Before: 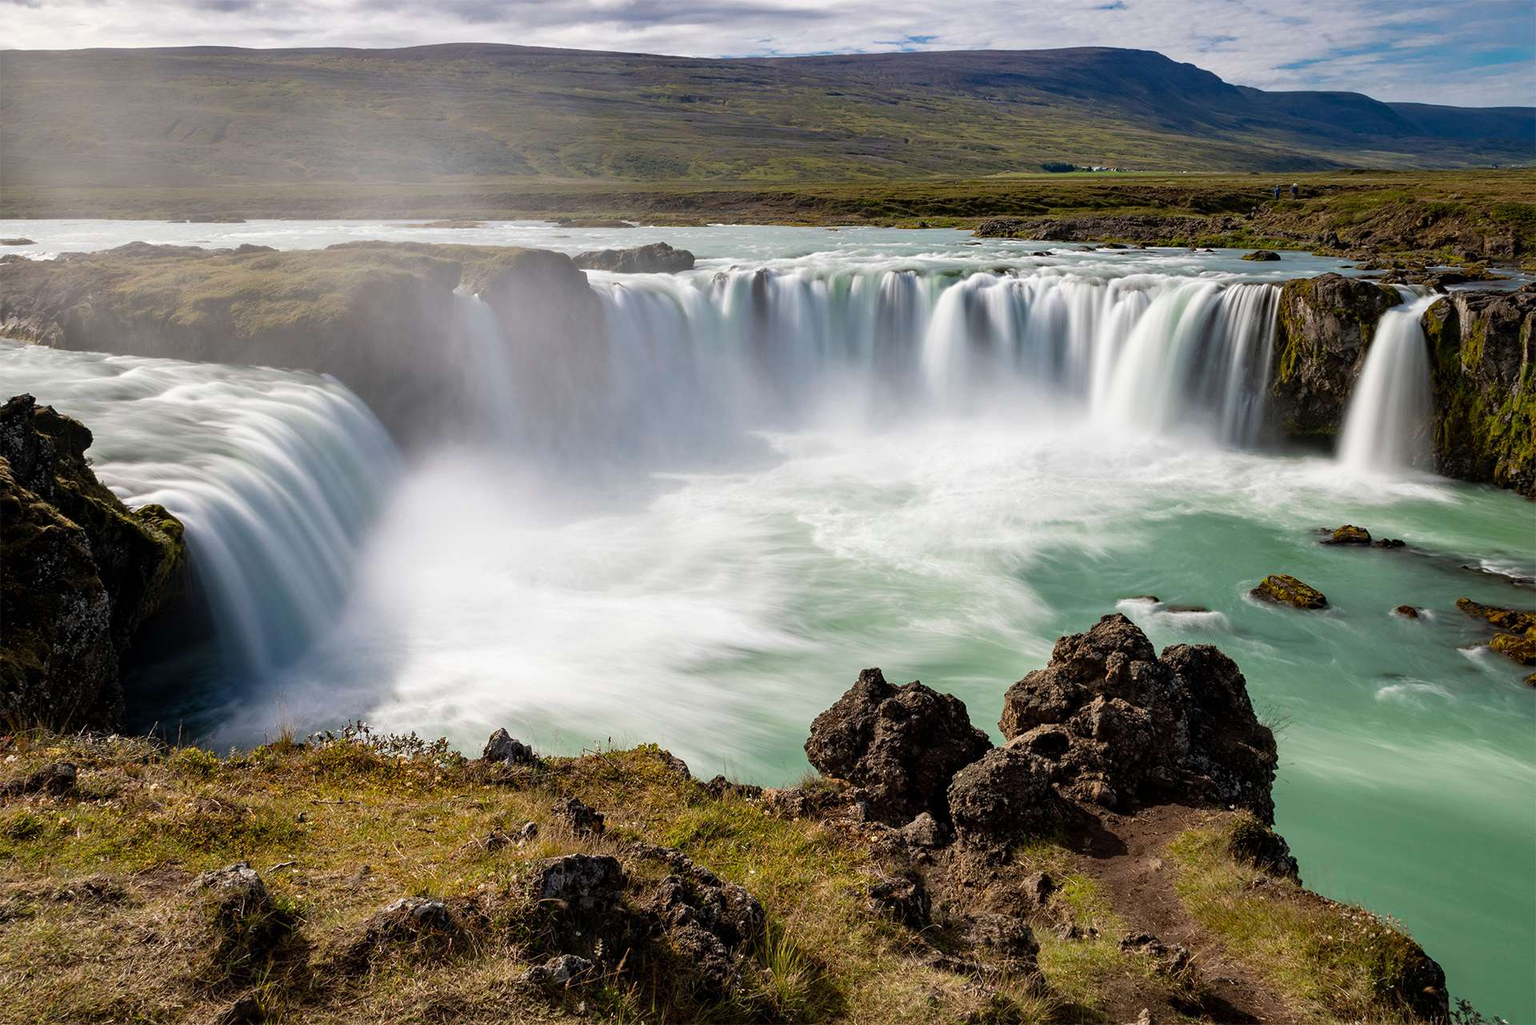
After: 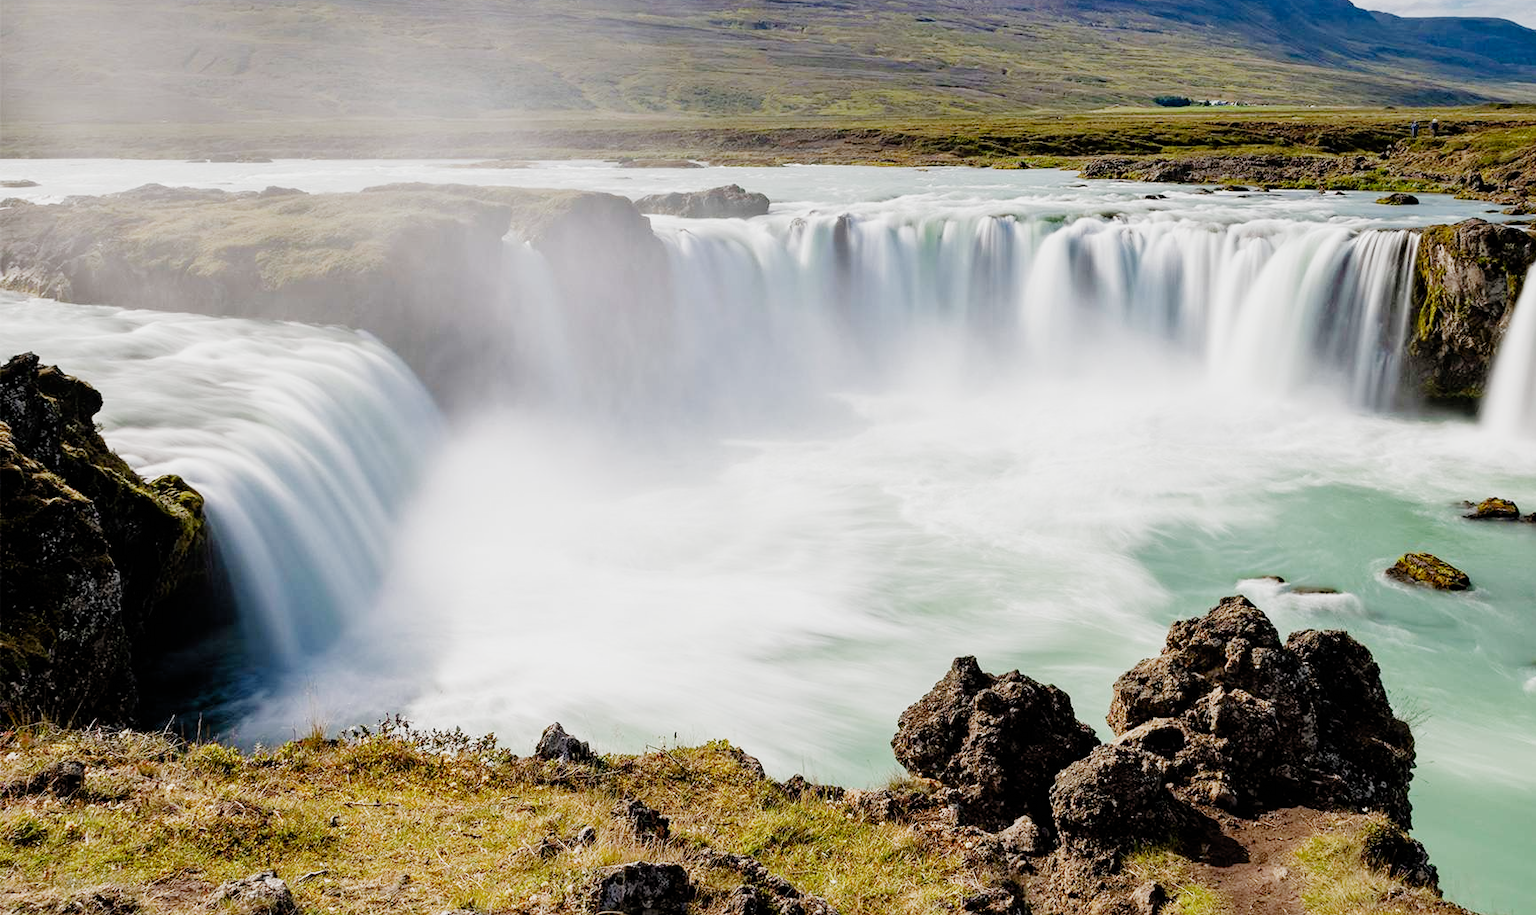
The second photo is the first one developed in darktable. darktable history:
crop: top 7.442%, right 9.692%, bottom 11.904%
filmic rgb: black relative exposure -7.09 EV, white relative exposure 5.34 EV, hardness 3.02, add noise in highlights 0.001, preserve chrominance no, color science v3 (2019), use custom middle-gray values true, contrast in highlights soft
exposure: black level correction 0, exposure 1.103 EV, compensate highlight preservation false
